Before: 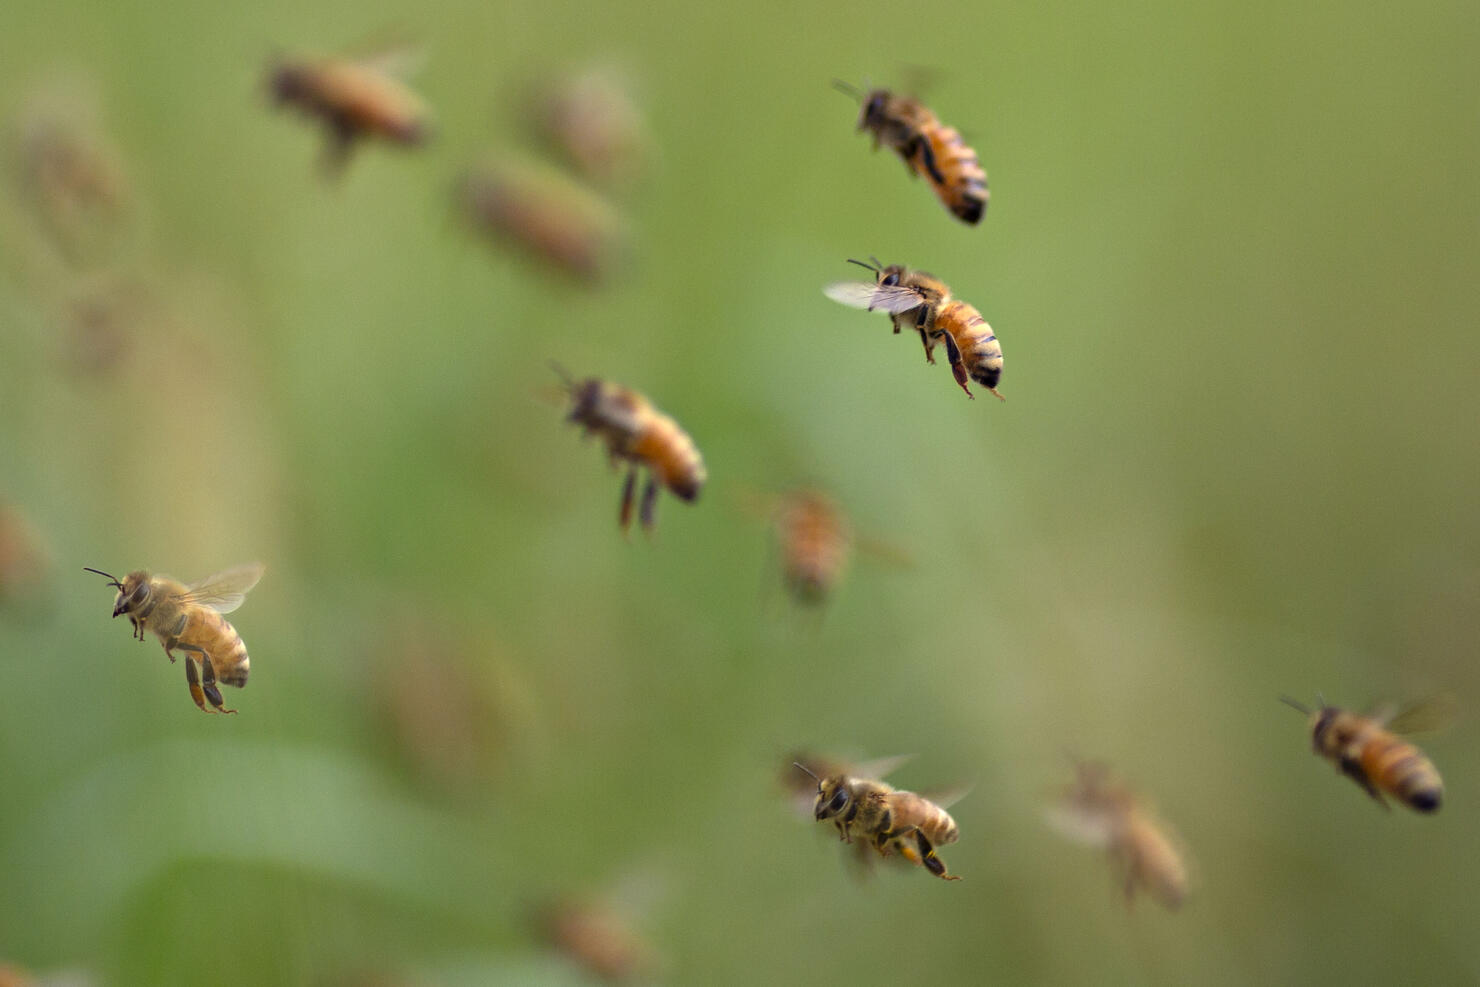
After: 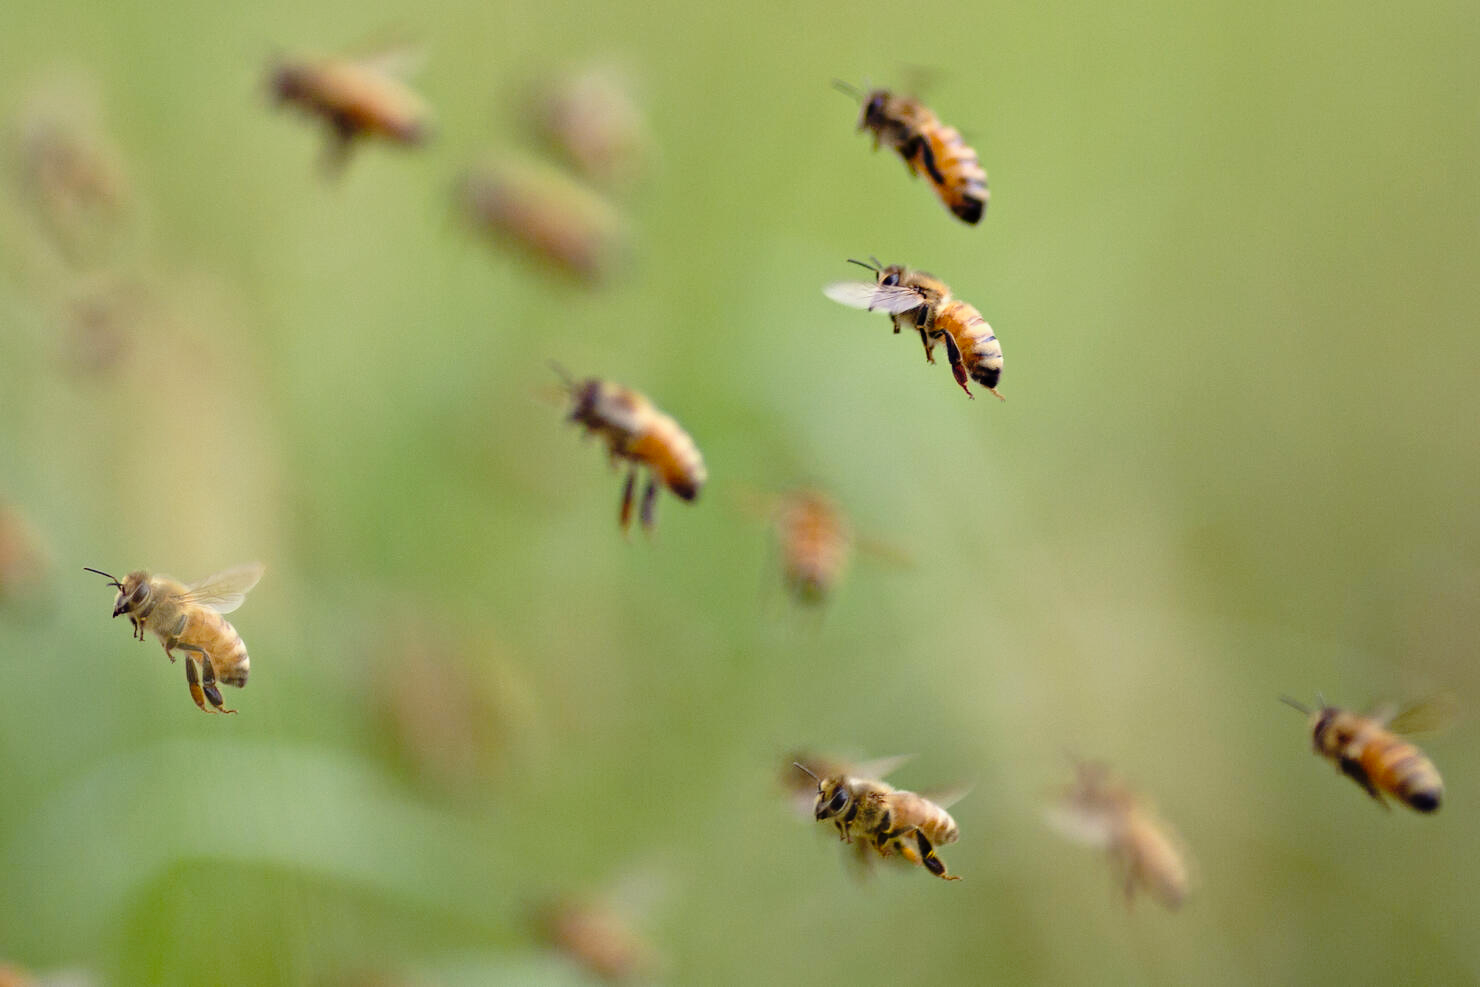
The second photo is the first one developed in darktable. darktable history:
tone curve: curves: ch0 [(0, 0) (0.135, 0.09) (0.326, 0.386) (0.489, 0.573) (0.663, 0.749) (0.854, 0.897) (1, 0.974)]; ch1 [(0, 0) (0.366, 0.367) (0.475, 0.453) (0.494, 0.493) (0.504, 0.497) (0.544, 0.569) (0.562, 0.605) (0.622, 0.694) (1, 1)]; ch2 [(0, 0) (0.333, 0.346) (0.375, 0.375) (0.424, 0.43) (0.476, 0.492) (0.502, 0.503) (0.533, 0.534) (0.572, 0.603) (0.605, 0.656) (0.641, 0.709) (1, 1)], preserve colors none
